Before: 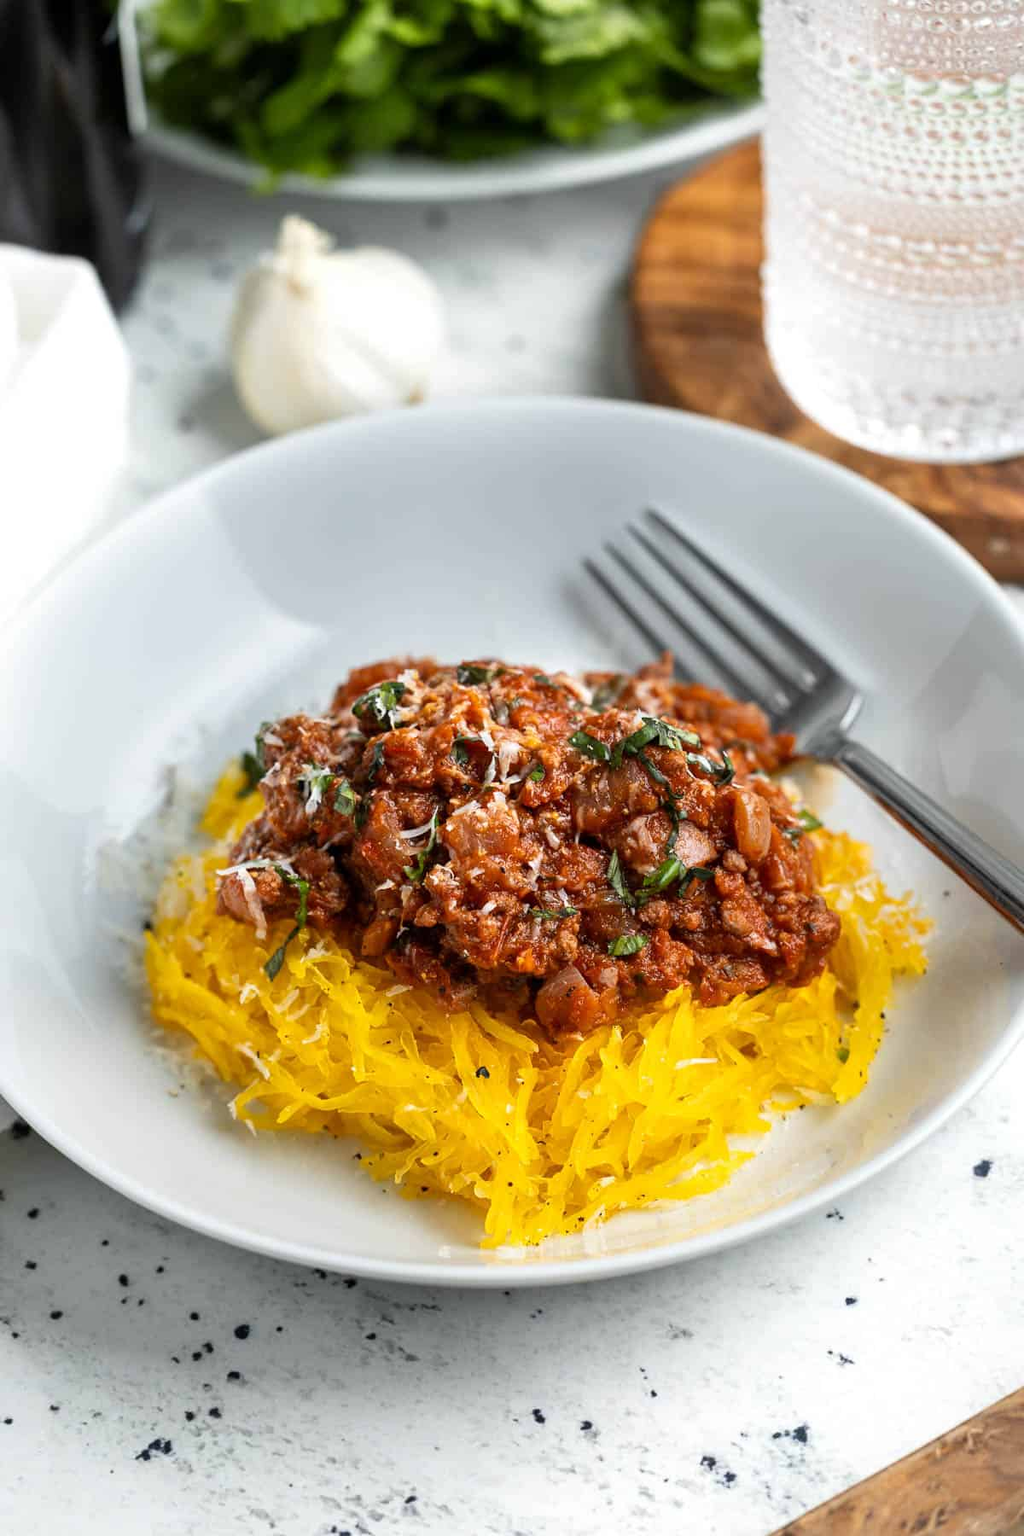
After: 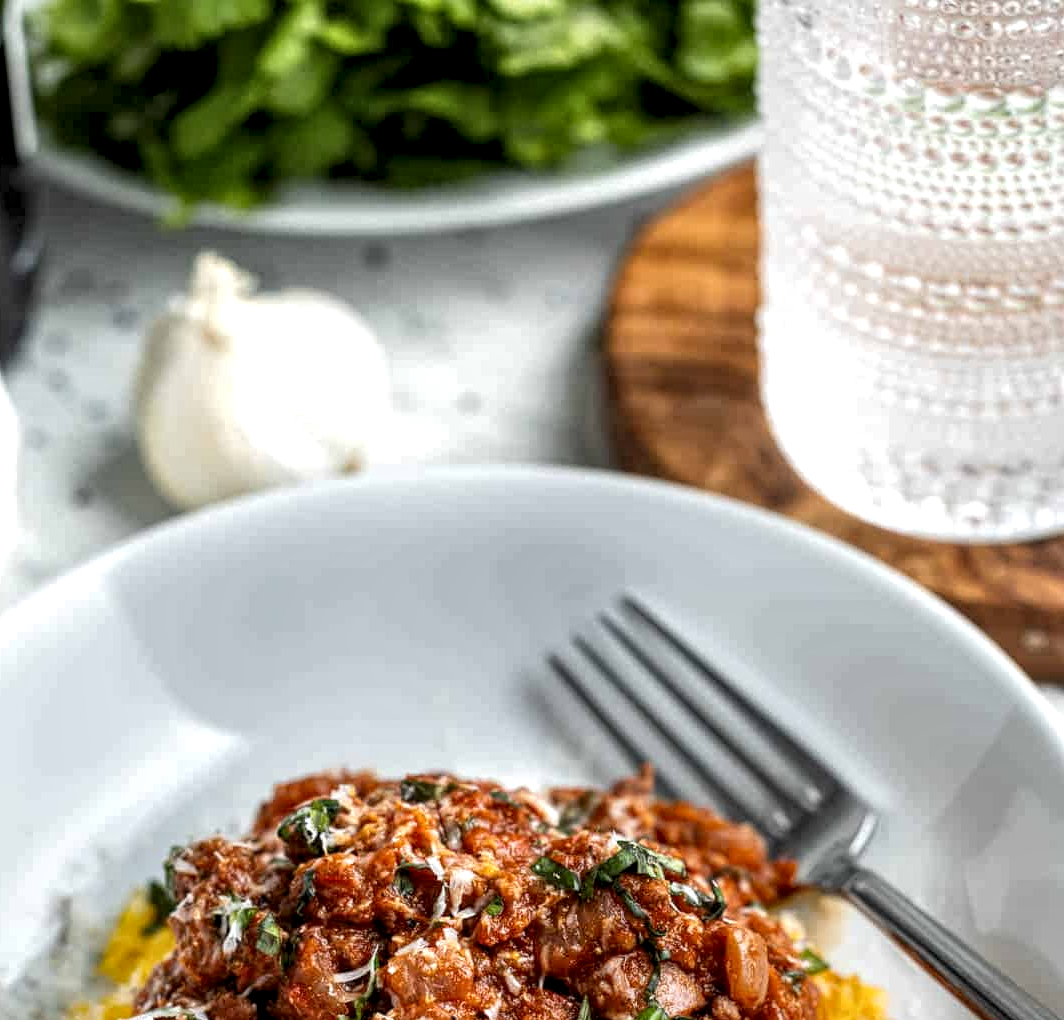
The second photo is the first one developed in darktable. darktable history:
crop and rotate: left 11.329%, bottom 43.313%
local contrast: highlights 105%, shadows 98%, detail 201%, midtone range 0.2
